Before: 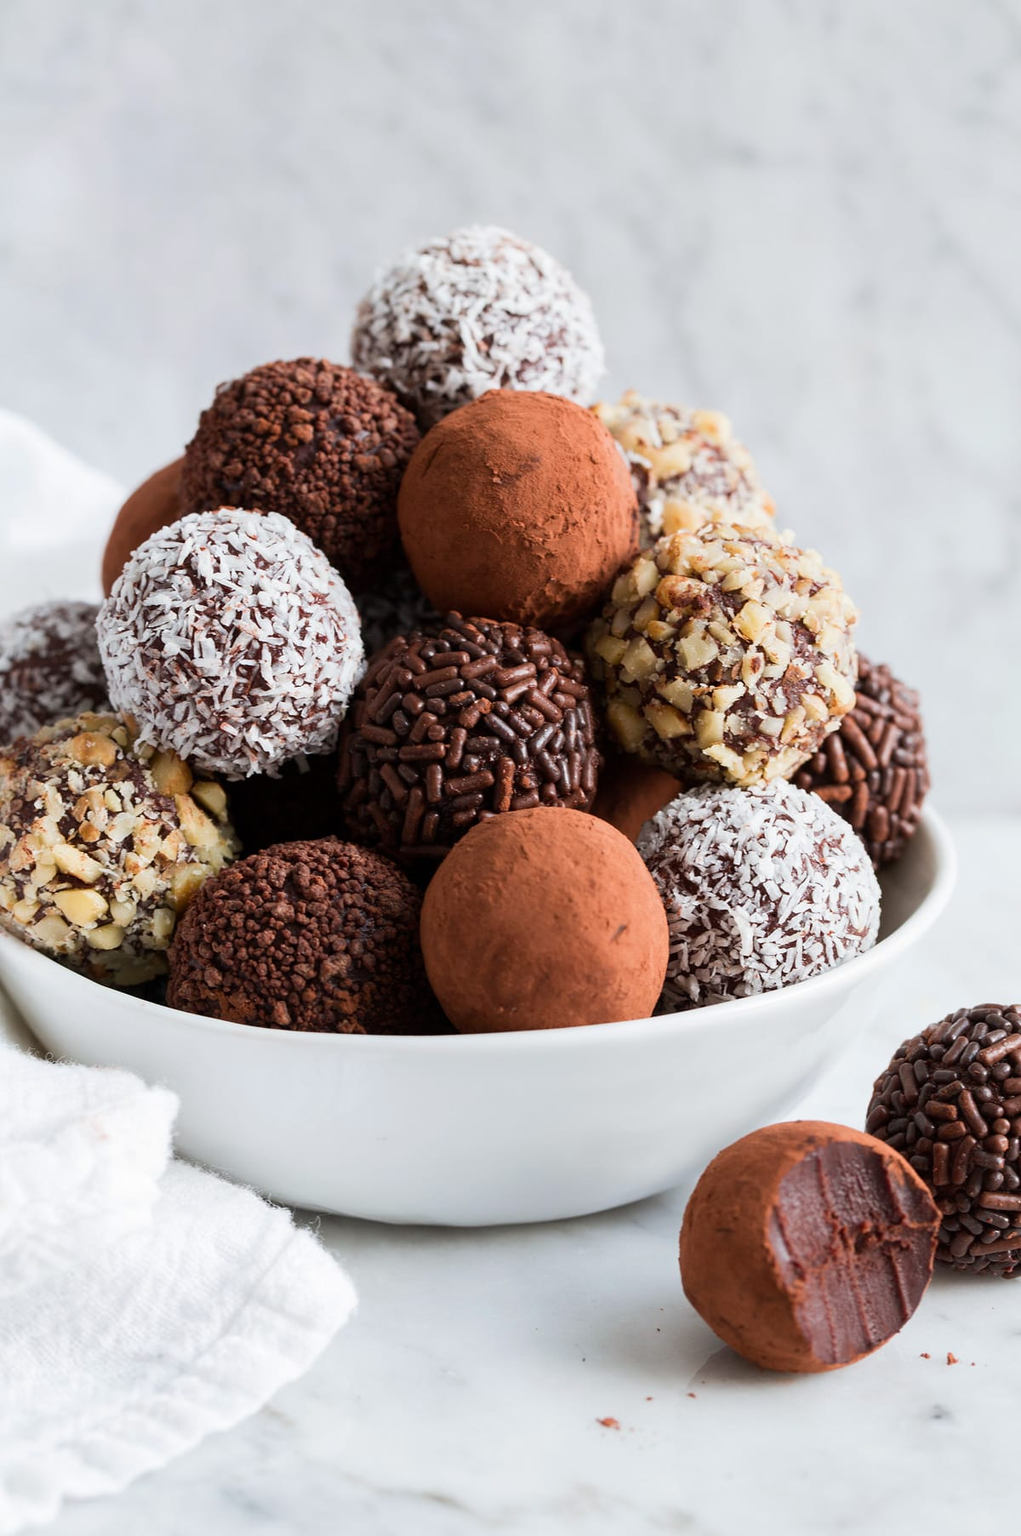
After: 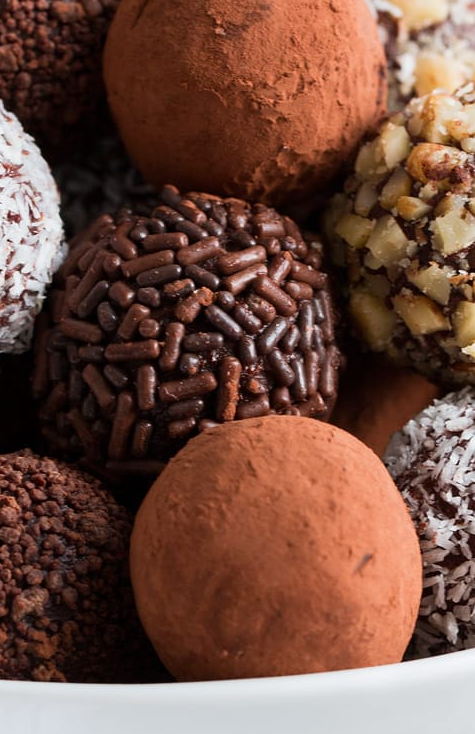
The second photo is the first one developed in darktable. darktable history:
crop: left 30.413%, top 29.534%, right 29.934%, bottom 29.783%
